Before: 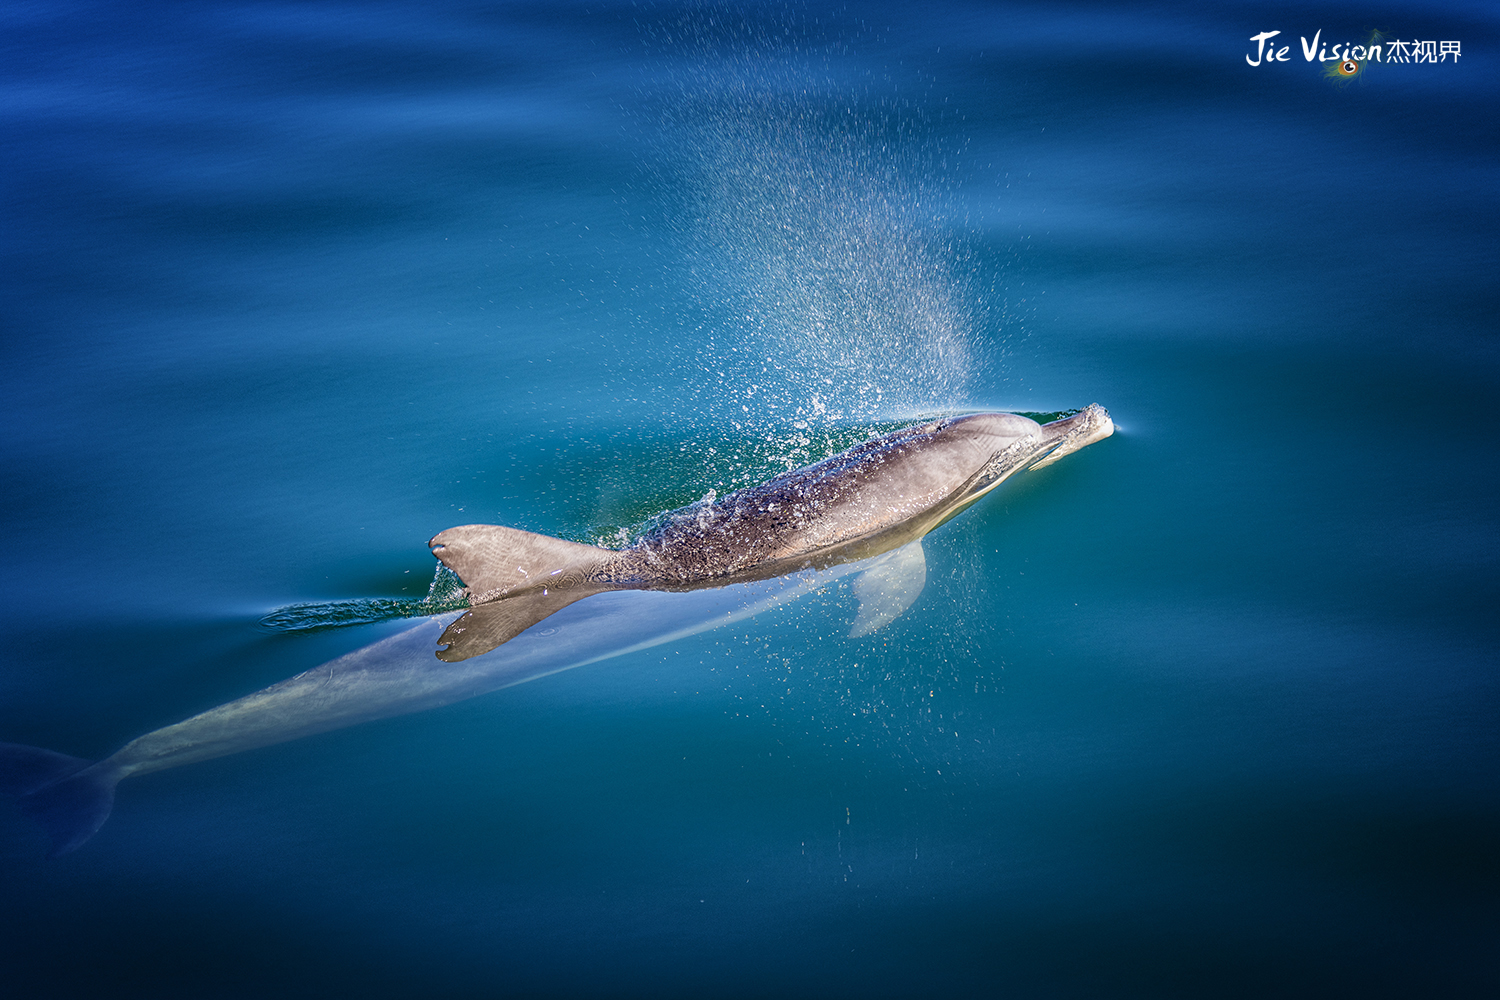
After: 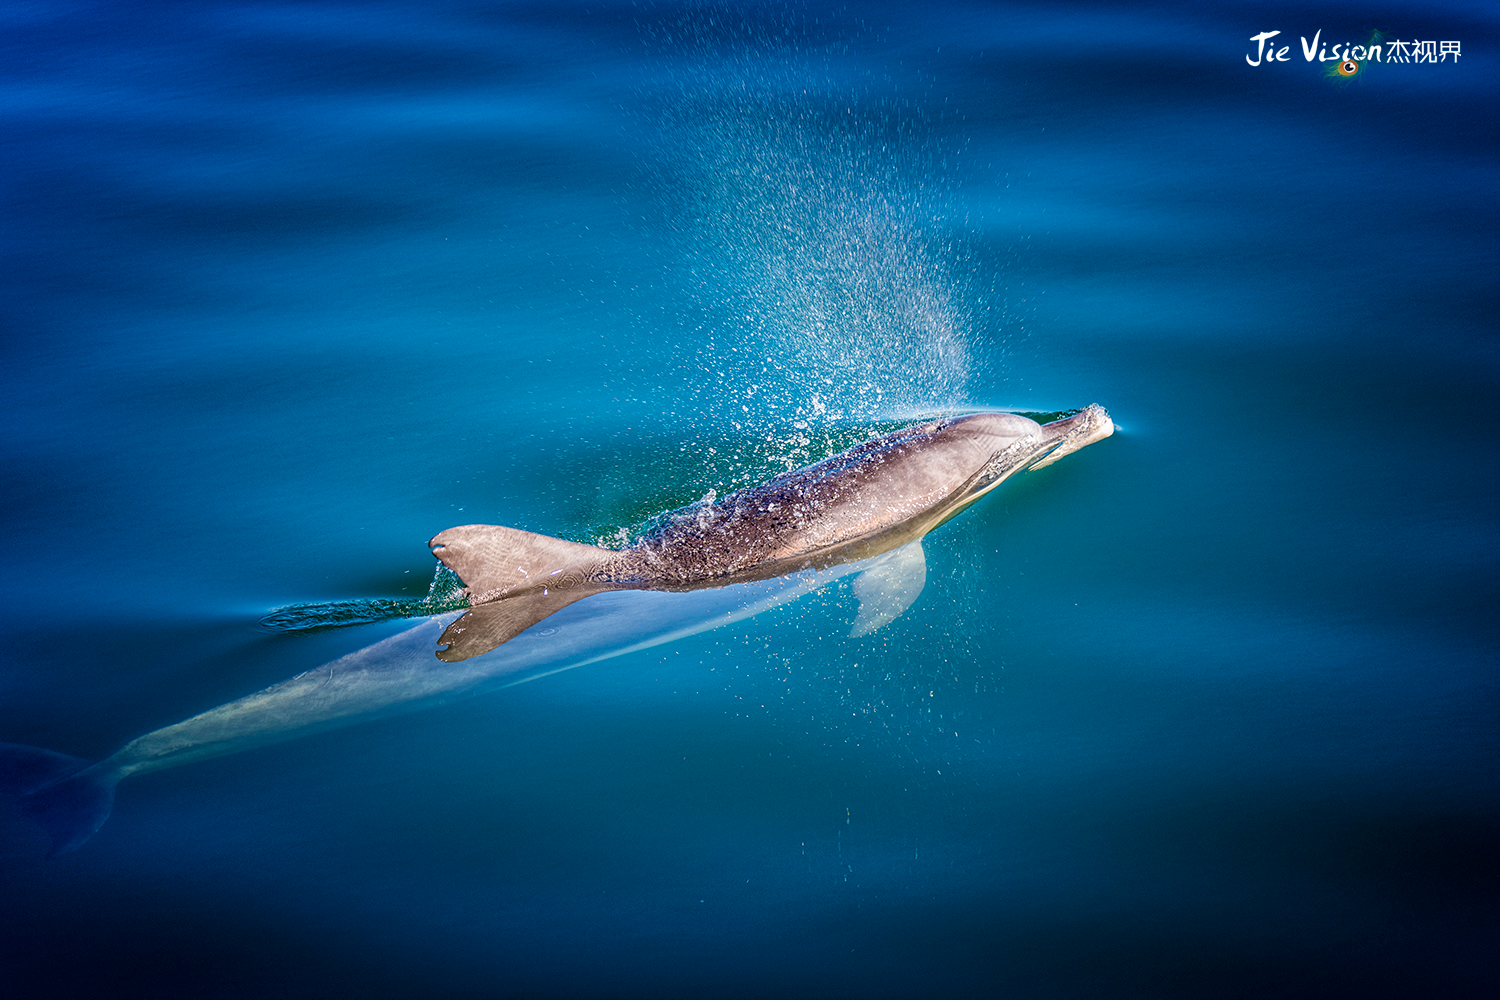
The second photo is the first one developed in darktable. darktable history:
local contrast: highlights 103%, shadows 103%, detail 119%, midtone range 0.2
